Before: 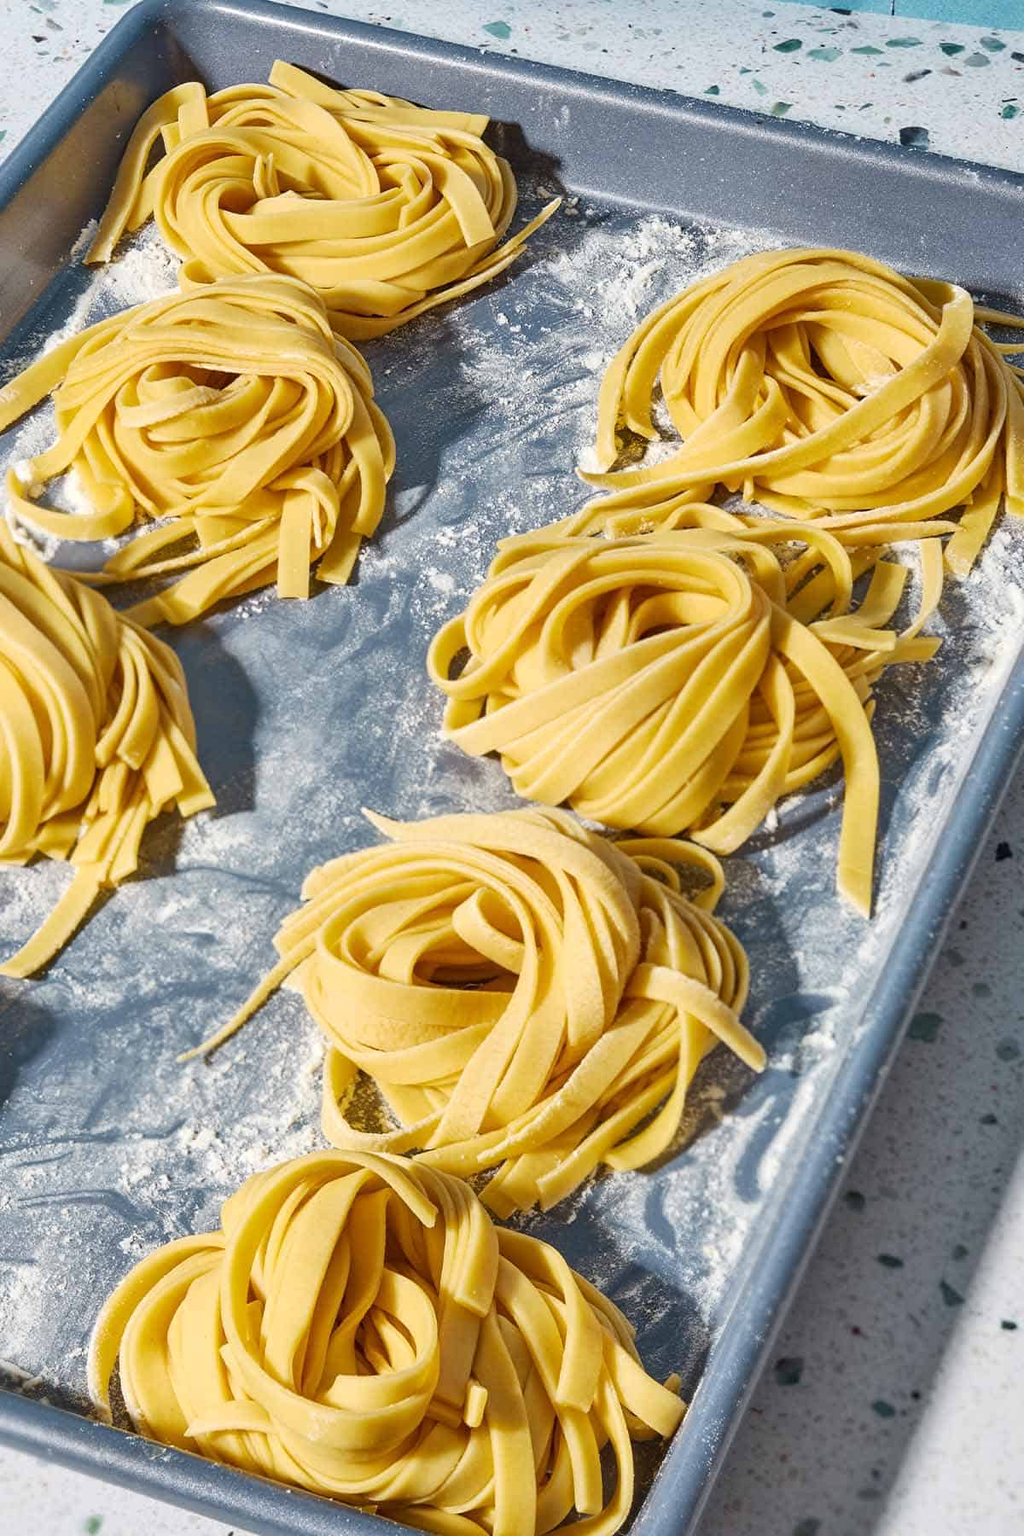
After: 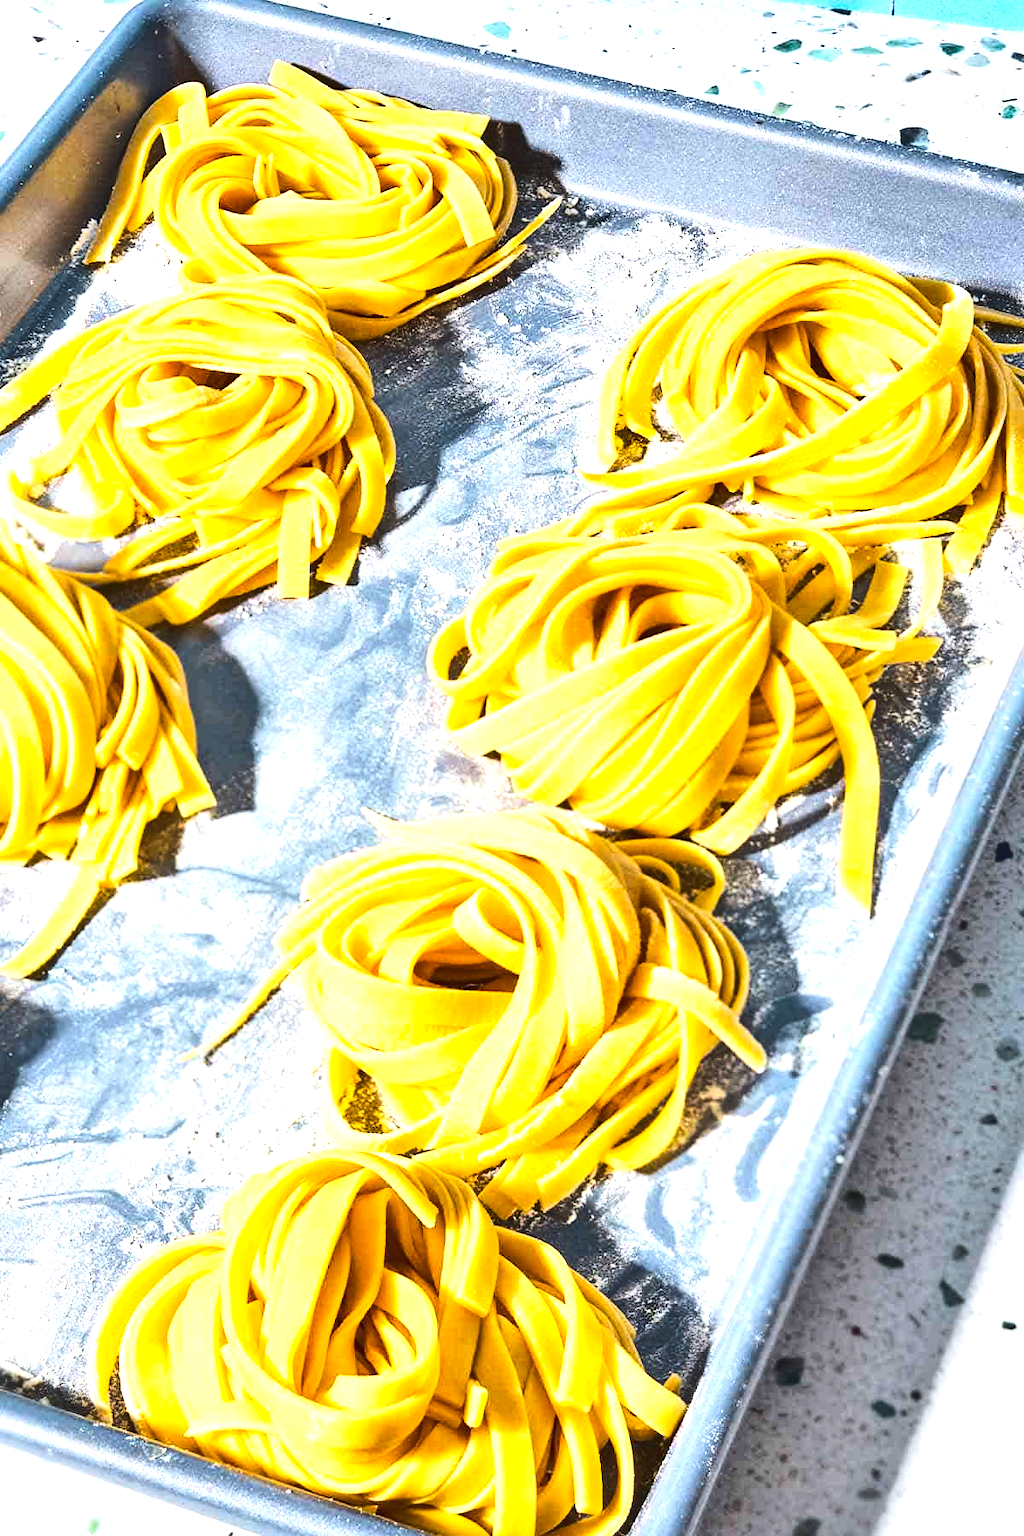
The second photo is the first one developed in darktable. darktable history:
color balance rgb: power › hue 313.86°, perceptual saturation grading › global saturation 14.674%, perceptual brilliance grading › highlights 3.291%, perceptual brilliance grading › mid-tones -19.223%, perceptual brilliance grading › shadows -41.874%, global vibrance 20%
exposure: black level correction 0, exposure 1.2 EV, compensate exposure bias true, compensate highlight preservation false
tone curve: curves: ch0 [(0, 0) (0.003, 0.085) (0.011, 0.086) (0.025, 0.086) (0.044, 0.088) (0.069, 0.093) (0.1, 0.102) (0.136, 0.12) (0.177, 0.157) (0.224, 0.203) (0.277, 0.277) (0.335, 0.36) (0.399, 0.463) (0.468, 0.559) (0.543, 0.626) (0.623, 0.703) (0.709, 0.789) (0.801, 0.869) (0.898, 0.927) (1, 1)], color space Lab, linked channels, preserve colors none
